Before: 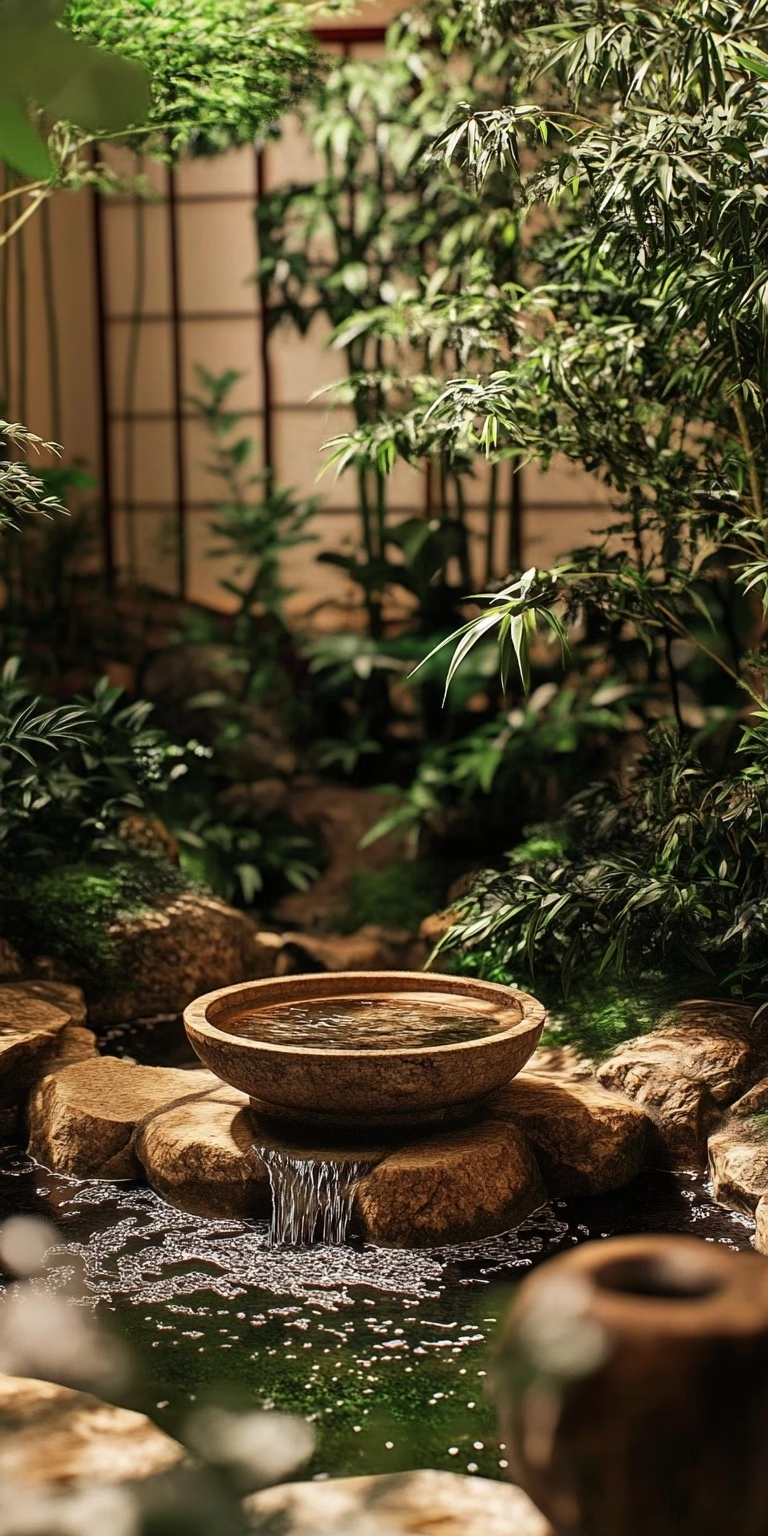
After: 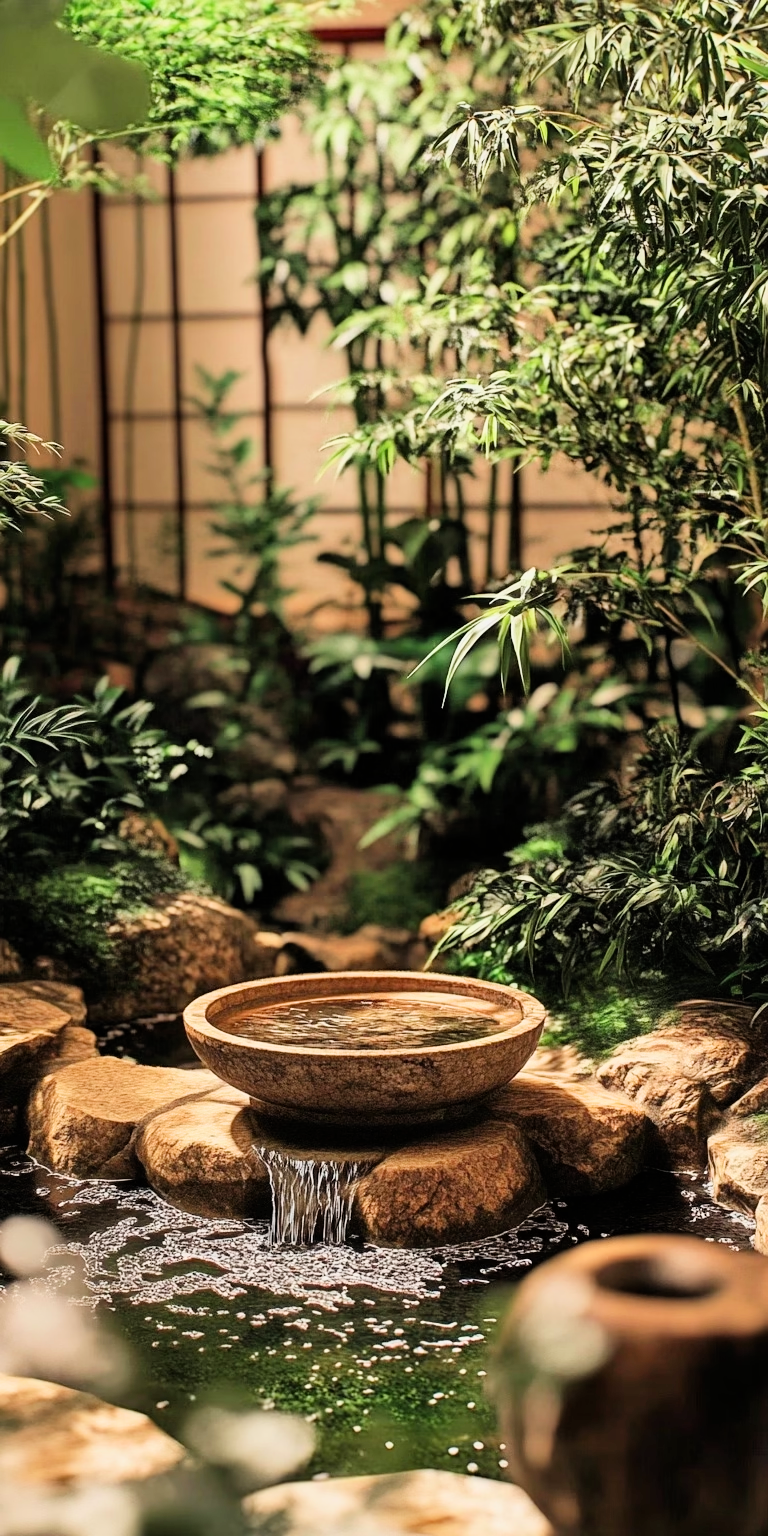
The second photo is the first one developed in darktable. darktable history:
shadows and highlights: shadows 36.81, highlights -27, soften with gaussian
filmic rgb: black relative exposure -7.65 EV, white relative exposure 4.56 EV, hardness 3.61, color science v6 (2022)
exposure: black level correction 0, exposure 1.107 EV, compensate highlight preservation false
